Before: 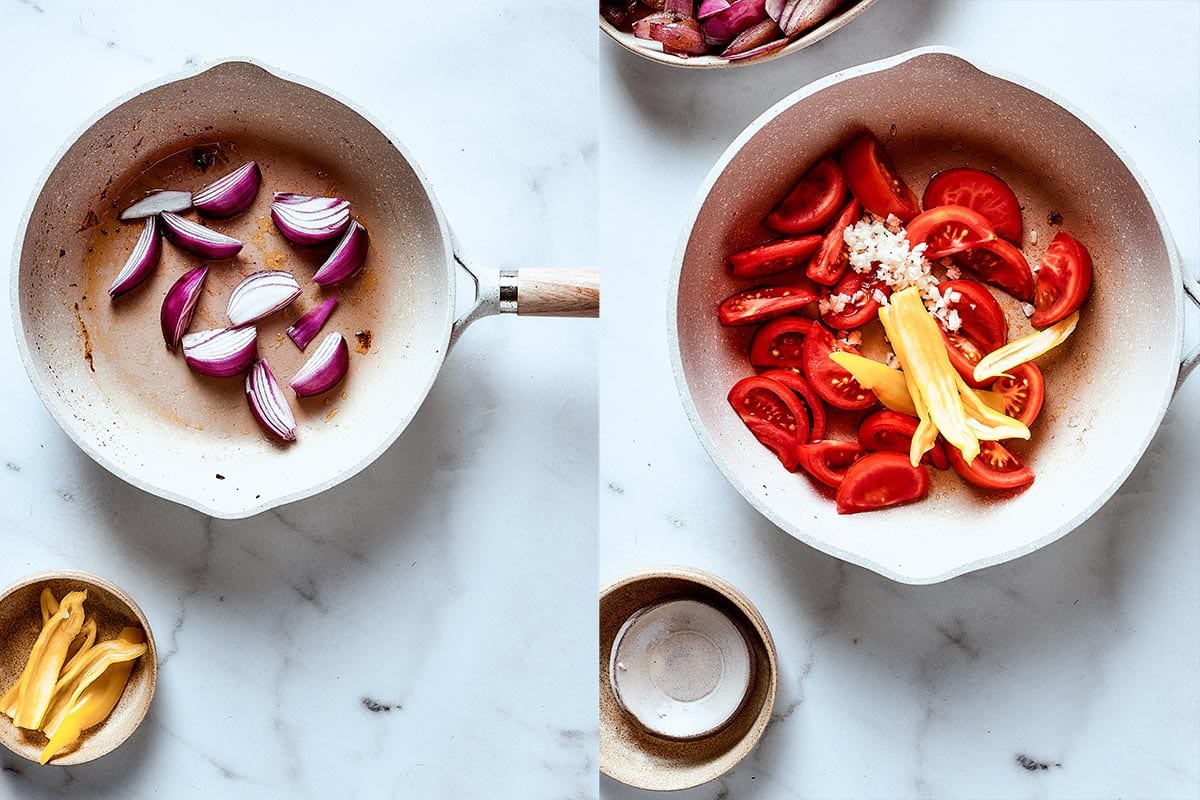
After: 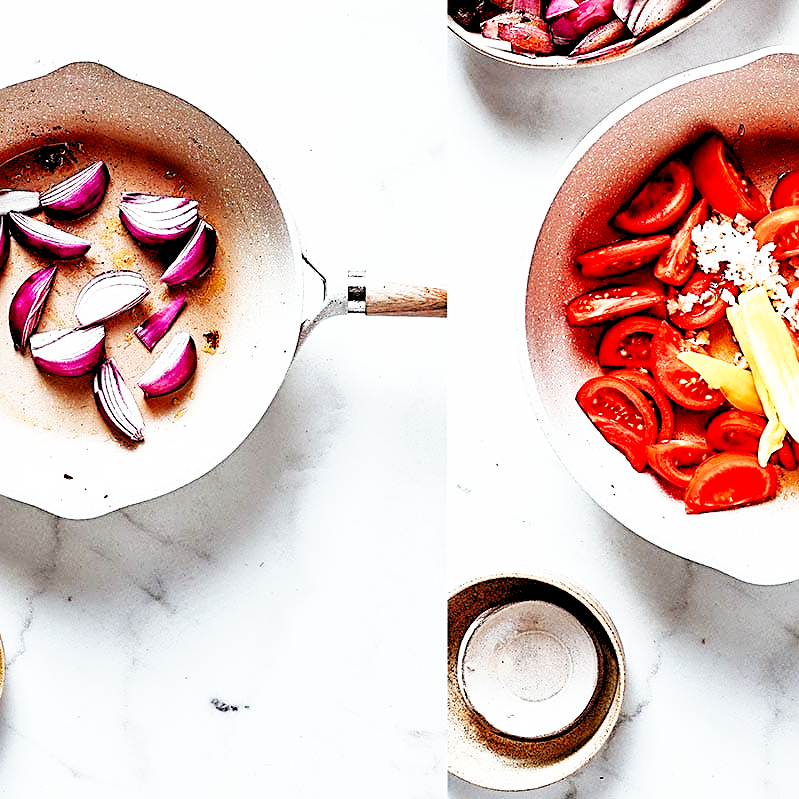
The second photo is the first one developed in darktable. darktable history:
sharpen: radius 2.543, amount 0.636
tone curve: curves: ch0 [(0, 0) (0.004, 0.008) (0.077, 0.156) (0.169, 0.29) (0.774, 0.774) (1, 1)], color space Lab, linked channels, preserve colors none
base curve: curves: ch0 [(0, 0) (0.007, 0.004) (0.027, 0.03) (0.046, 0.07) (0.207, 0.54) (0.442, 0.872) (0.673, 0.972) (1, 1)], preserve colors none
crop and rotate: left 12.673%, right 20.66%
levels: levels [0.116, 0.574, 1]
white balance: red 1.009, blue 0.985
